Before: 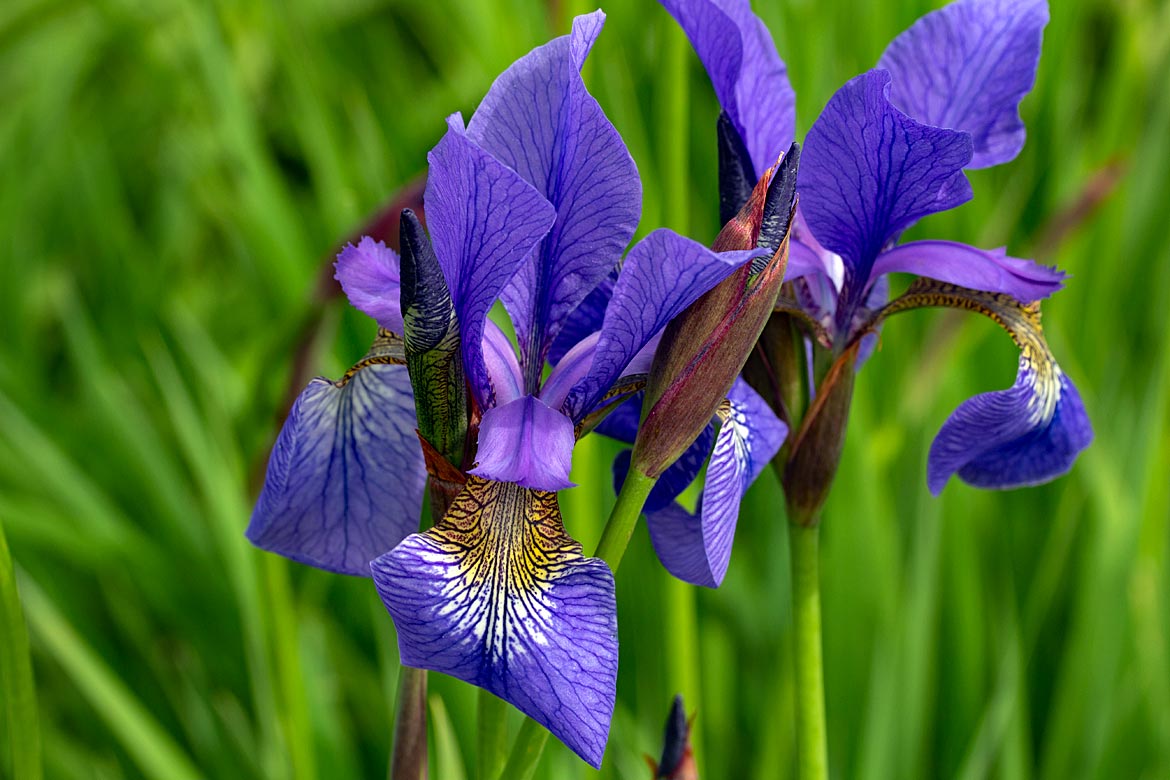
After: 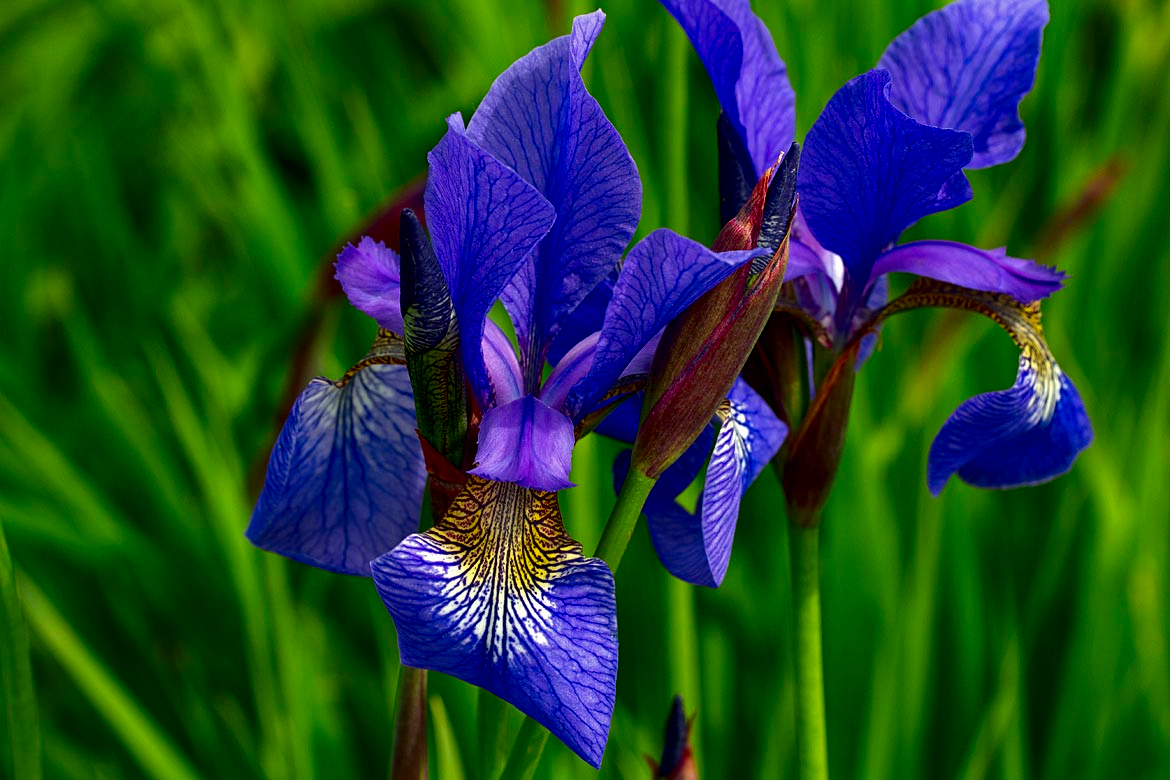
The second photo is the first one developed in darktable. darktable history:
local contrast: mode bilateral grid, contrast 20, coarseness 50, detail 120%, midtone range 0.2
contrast brightness saturation: brightness -0.25, saturation 0.2
